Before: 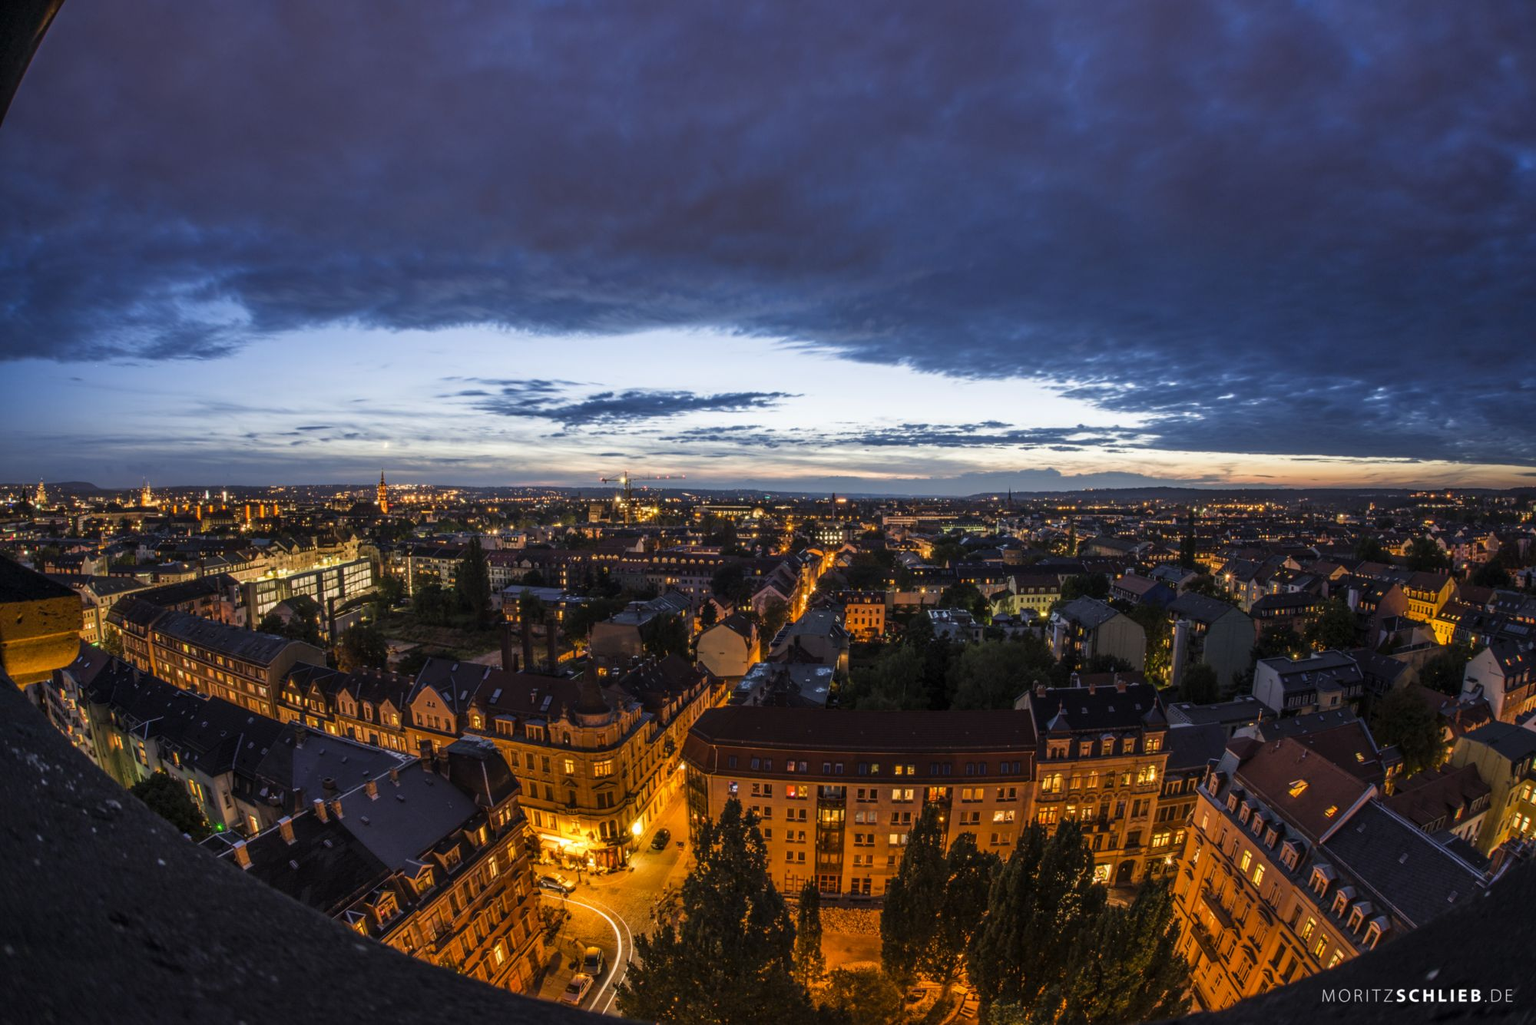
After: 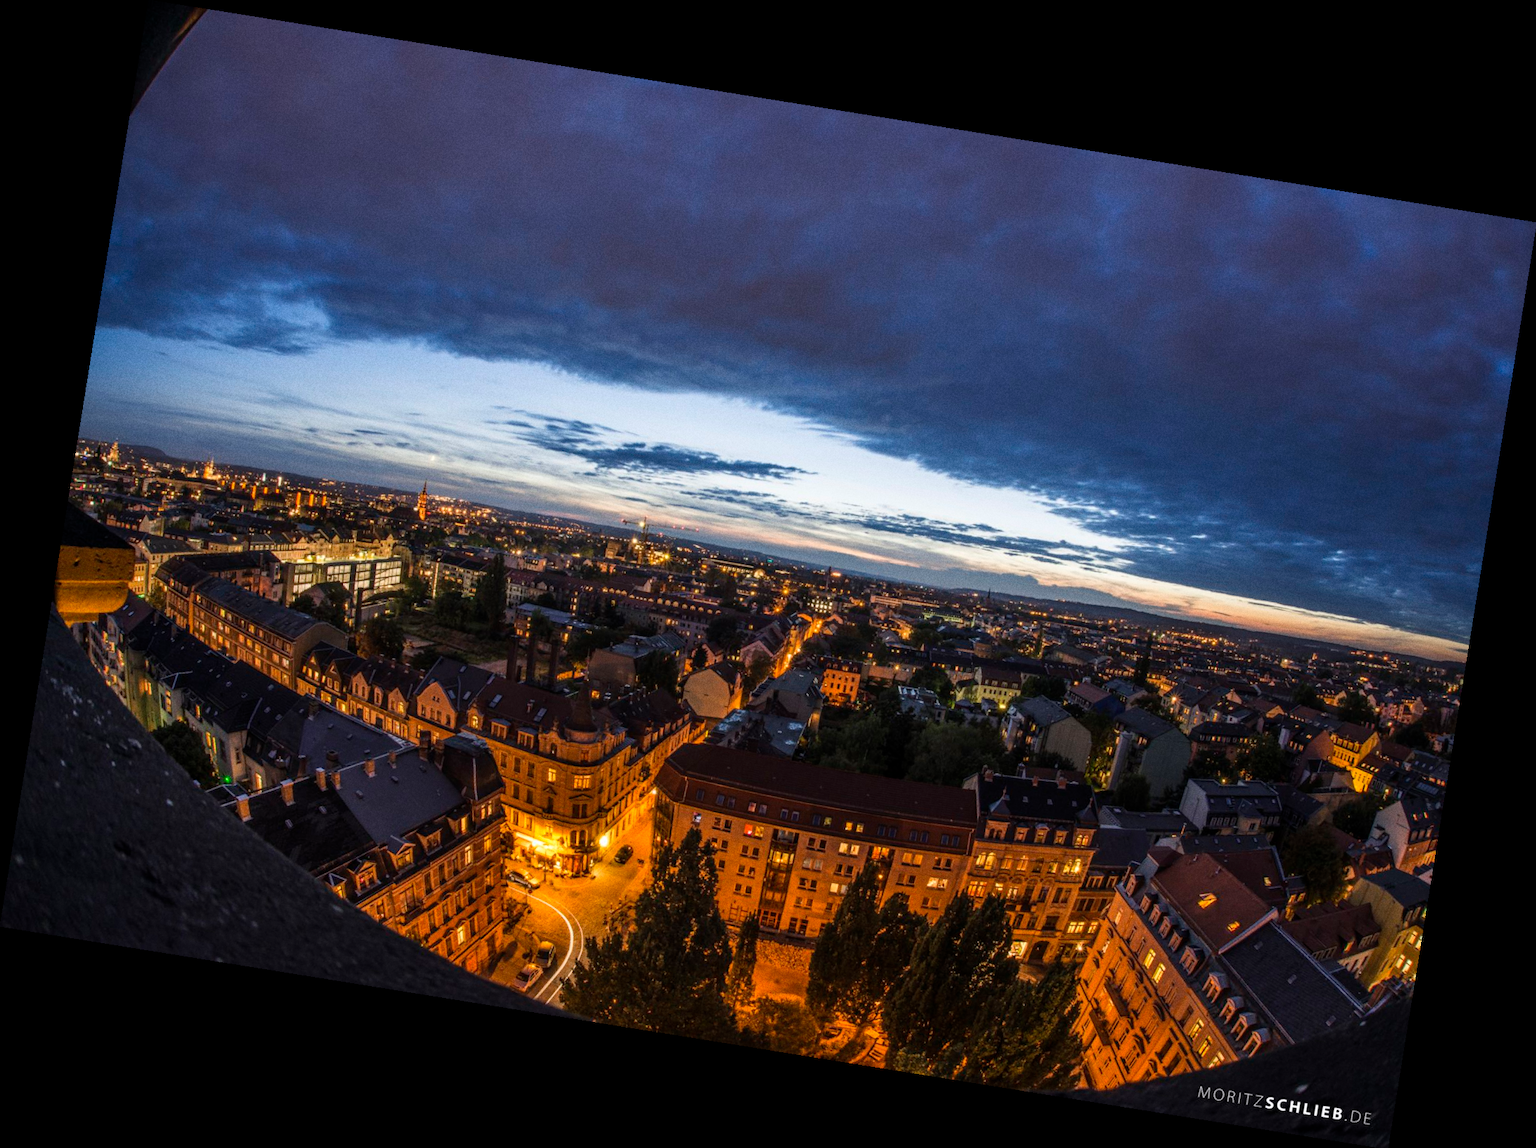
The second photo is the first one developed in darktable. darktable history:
grain: on, module defaults
base curve: curves: ch0 [(0, 0) (0.989, 0.992)], preserve colors none
rotate and perspective: rotation 9.12°, automatic cropping off
